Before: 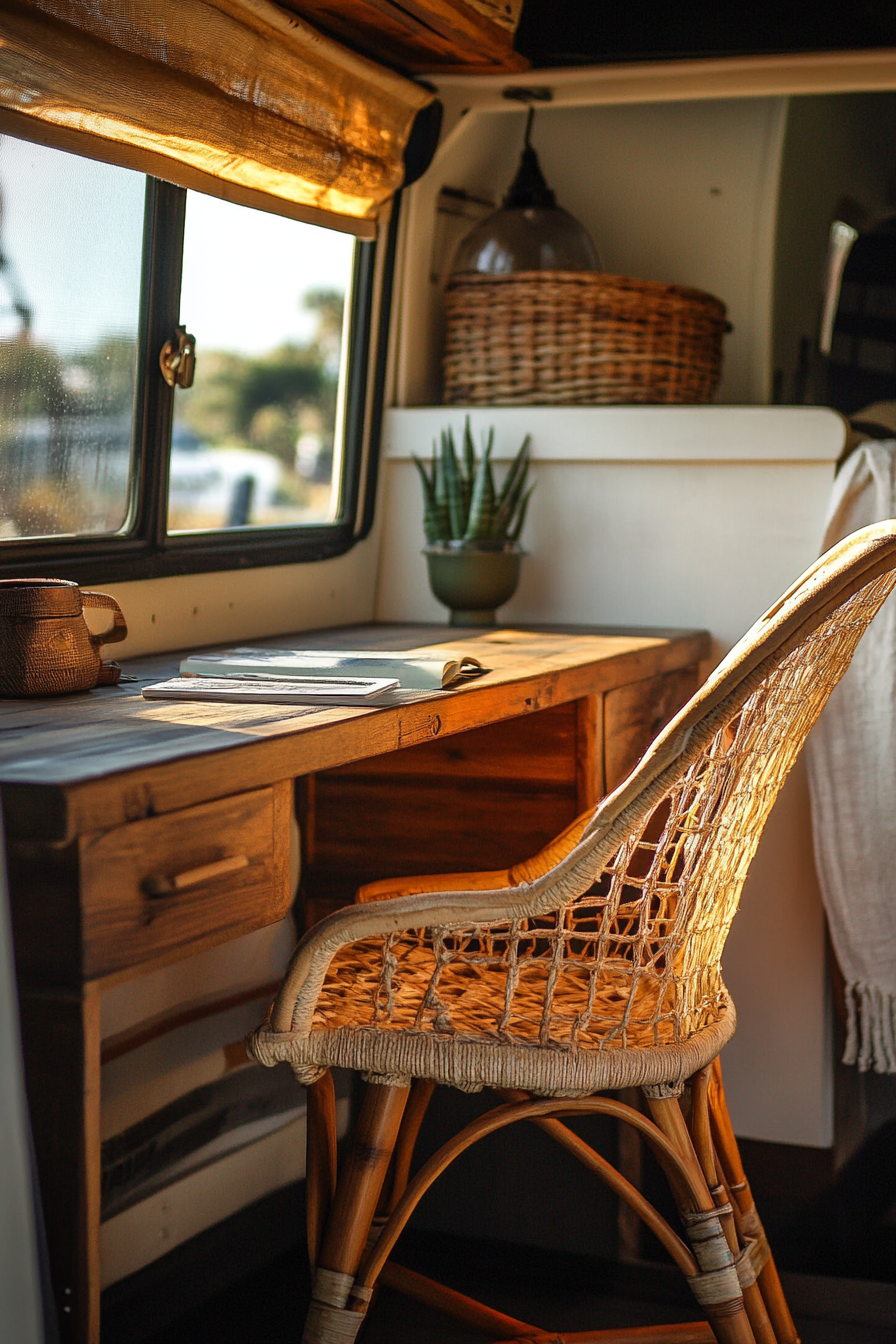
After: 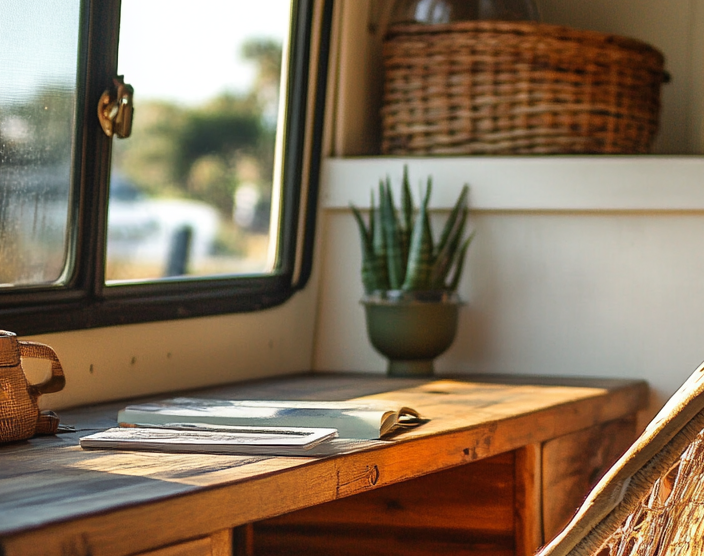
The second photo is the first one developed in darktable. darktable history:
crop: left 6.959%, top 18.663%, right 14.42%, bottom 39.931%
